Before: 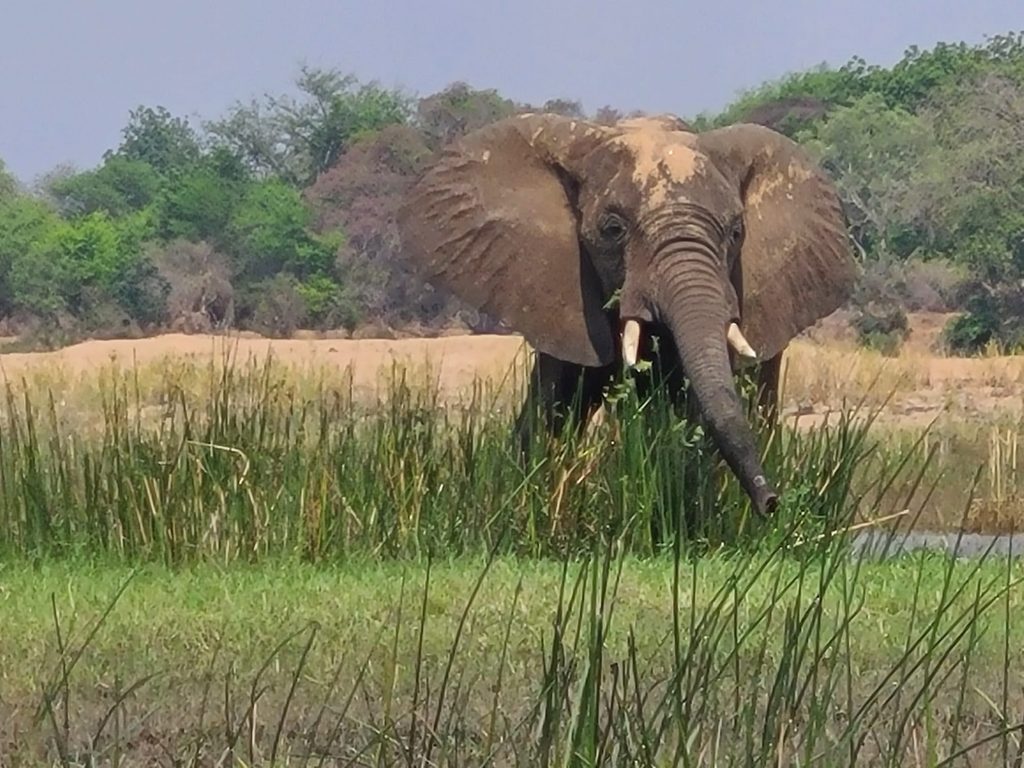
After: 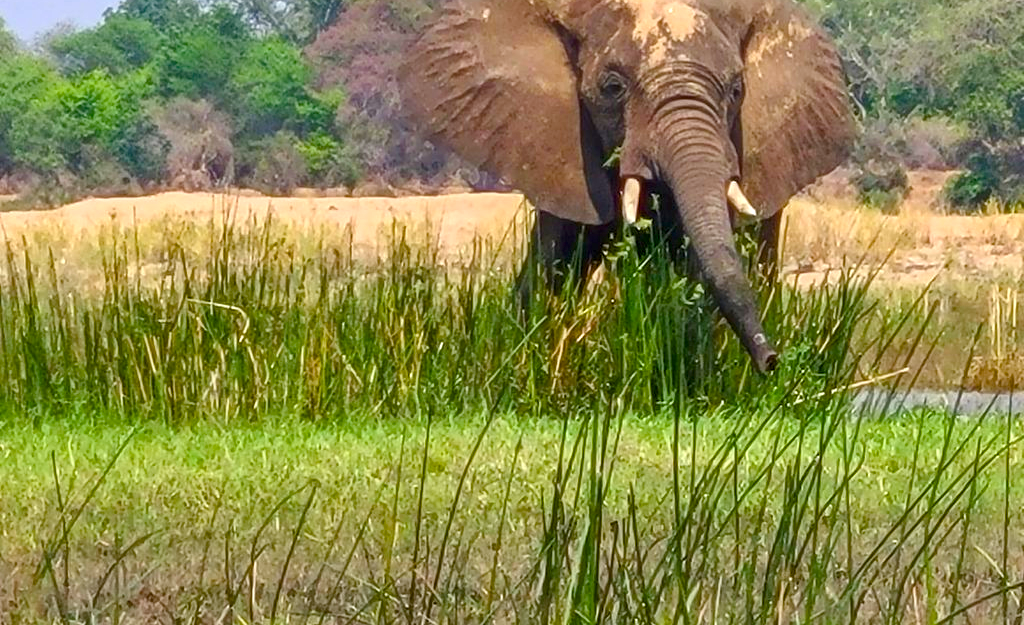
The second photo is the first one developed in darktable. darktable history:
exposure: black level correction 0.001, exposure 0.5 EV, compensate exposure bias true, compensate highlight preservation false
crop and rotate: top 18.507%
color balance rgb: perceptual saturation grading › global saturation 20%, perceptual saturation grading › highlights -25%, perceptual saturation grading › shadows 50.52%, global vibrance 40.24%
local contrast: on, module defaults
